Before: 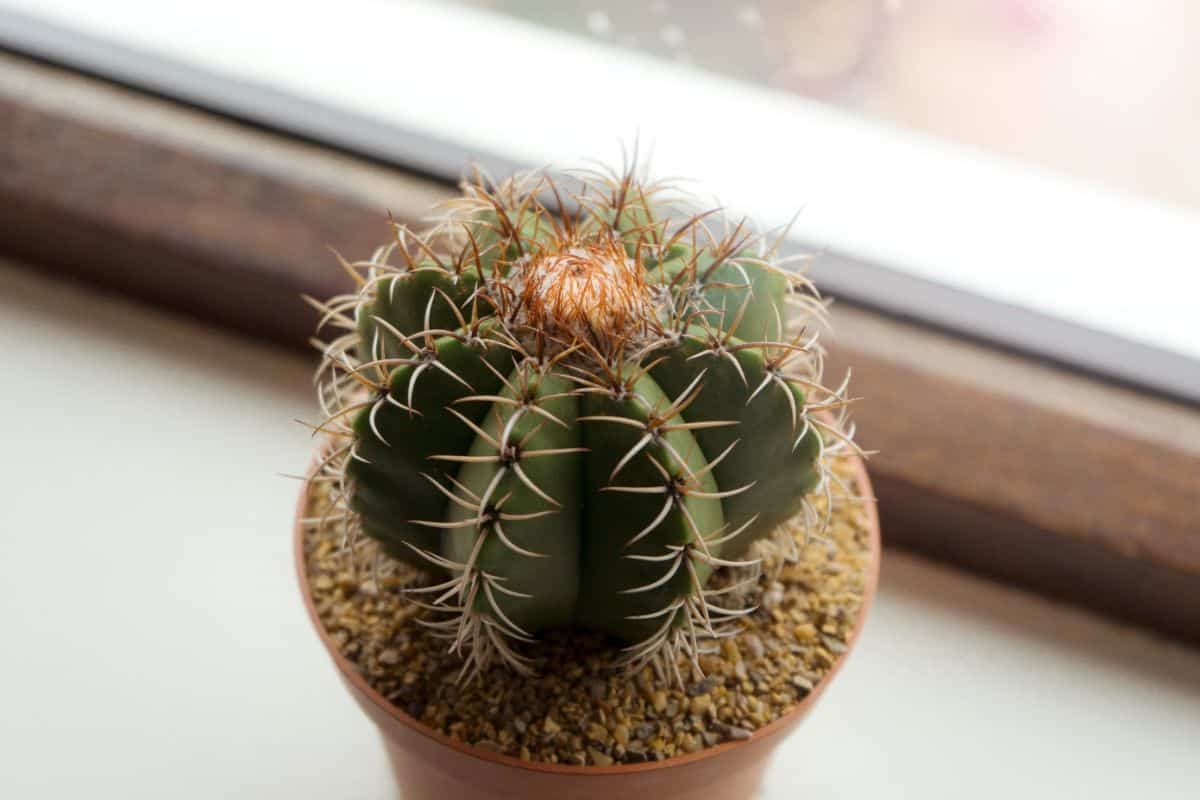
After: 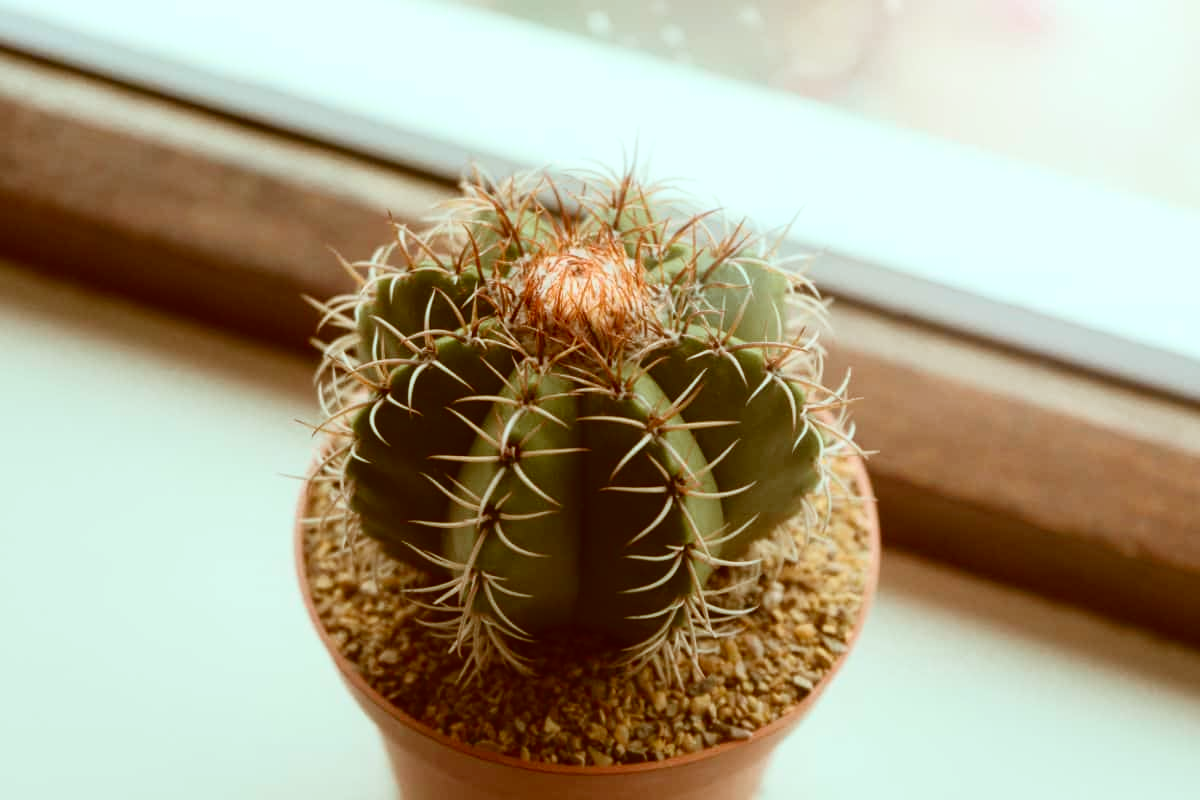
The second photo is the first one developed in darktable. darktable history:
tone curve: curves: ch0 [(0, 0.036) (0.119, 0.115) (0.461, 0.479) (0.715, 0.767) (0.817, 0.865) (1, 0.998)]; ch1 [(0, 0) (0.377, 0.416) (0.44, 0.478) (0.487, 0.498) (0.514, 0.525) (0.538, 0.552) (0.67, 0.688) (1, 1)]; ch2 [(0, 0) (0.38, 0.405) (0.463, 0.445) (0.492, 0.486) (0.524, 0.541) (0.578, 0.59) (0.653, 0.658) (1, 1)], color space Lab, independent channels, preserve colors none
white balance: red 1.045, blue 0.932
color correction: highlights a* -14.62, highlights b* -16.22, shadows a* 10.12, shadows b* 29.4
